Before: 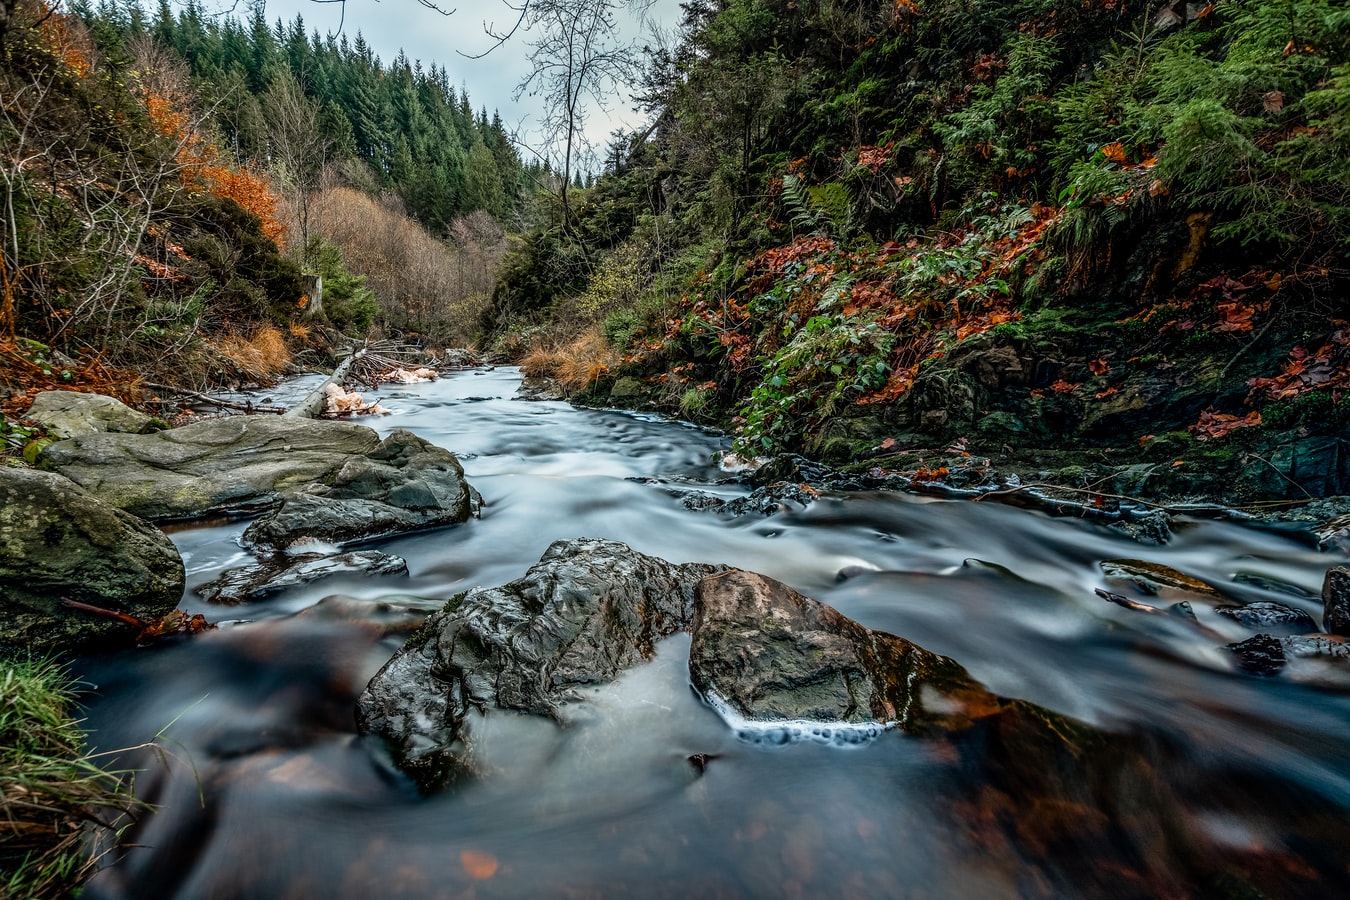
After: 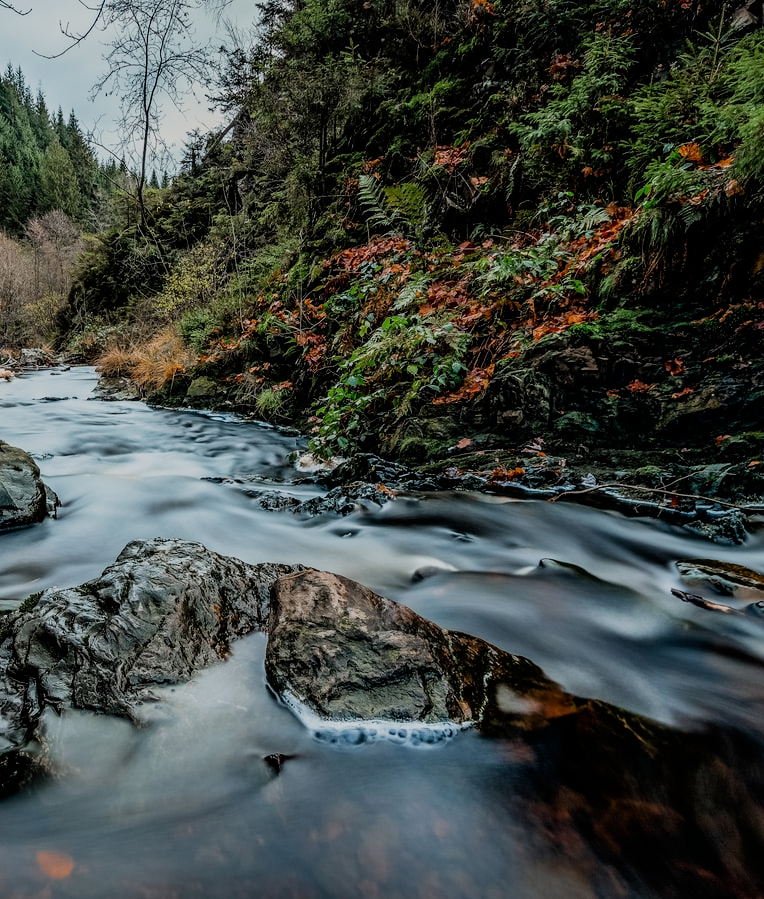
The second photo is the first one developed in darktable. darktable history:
crop: left 31.467%, top 0.02%, right 11.918%
filmic rgb: black relative exposure -7.65 EV, white relative exposure 4.56 EV, hardness 3.61
